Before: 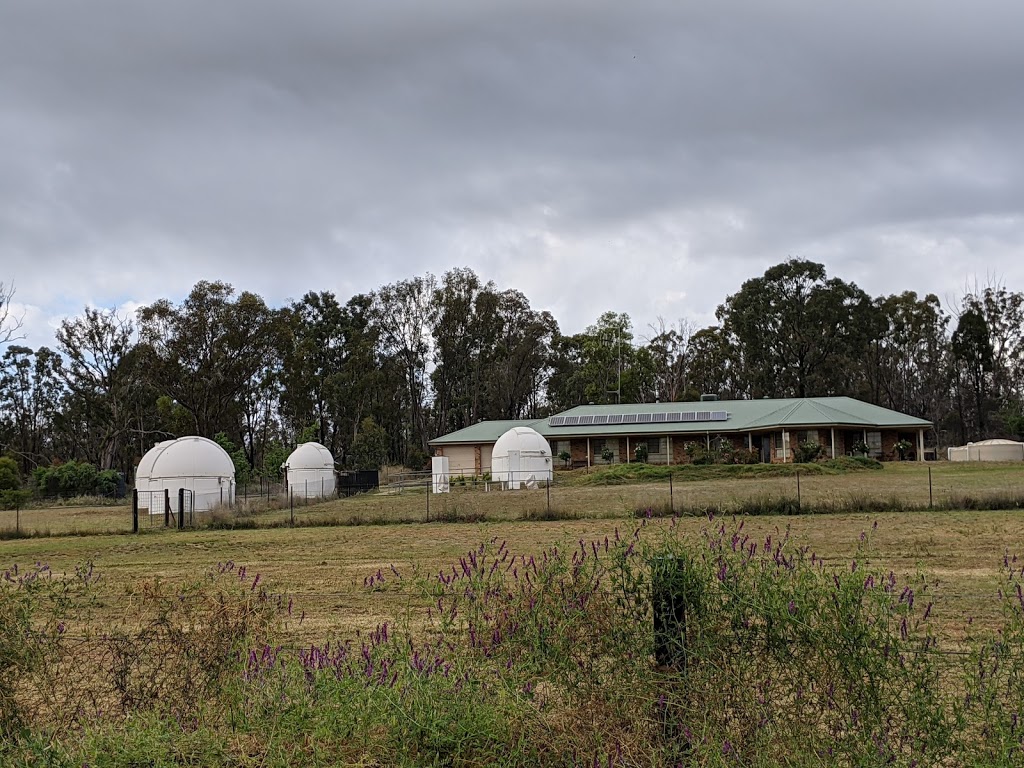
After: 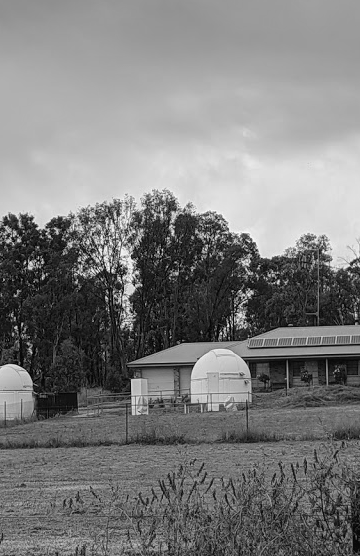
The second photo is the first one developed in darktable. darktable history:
crop and rotate: left 29.476%, top 10.214%, right 35.32%, bottom 17.333%
contrast equalizer: y [[0.5, 0.488, 0.462, 0.461, 0.491, 0.5], [0.5 ×6], [0.5 ×6], [0 ×6], [0 ×6]]
monochrome: on, module defaults
